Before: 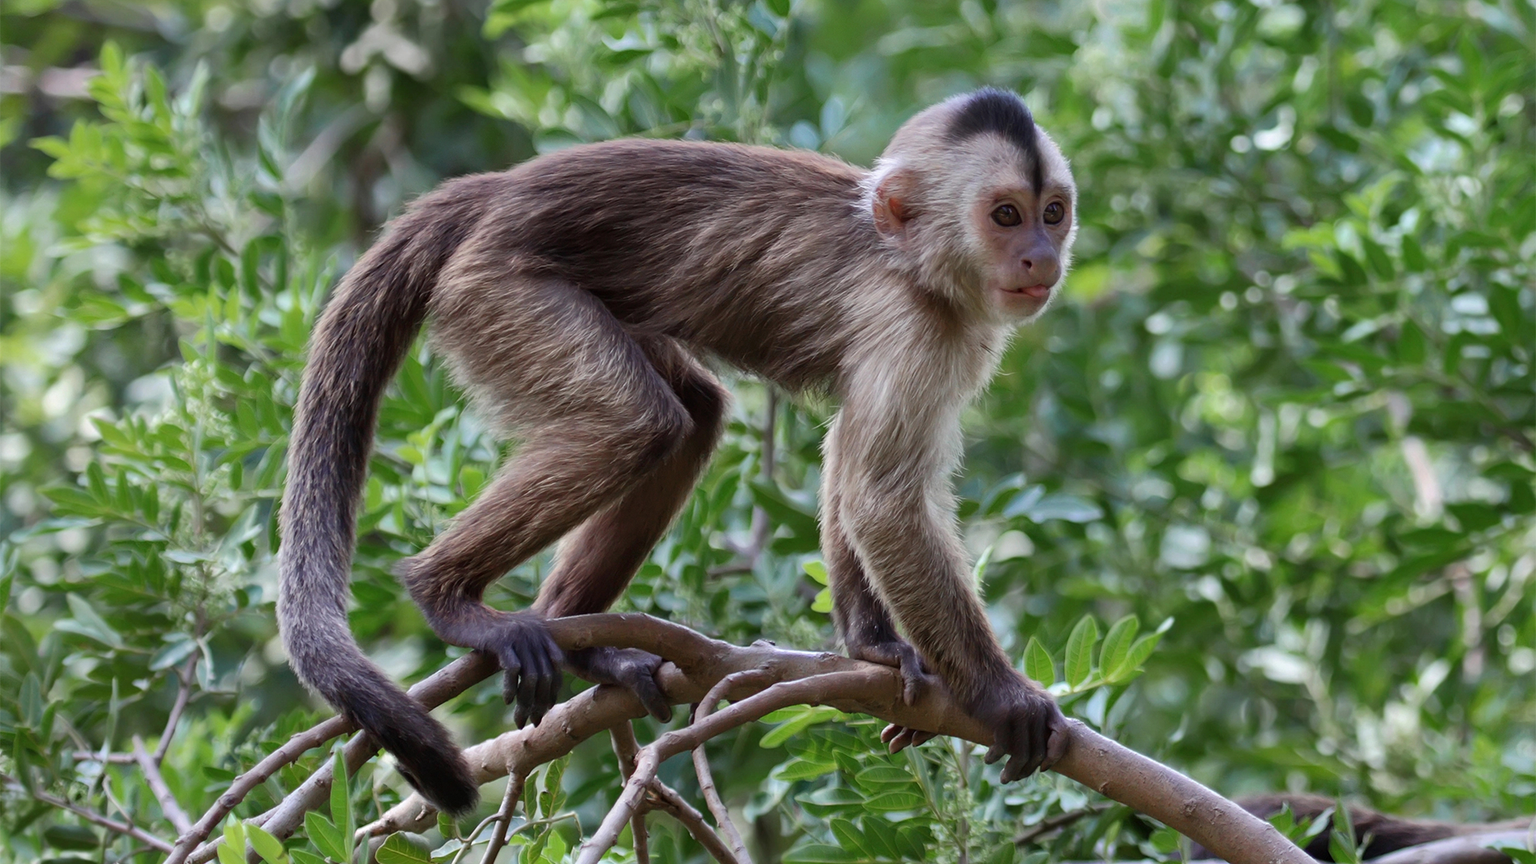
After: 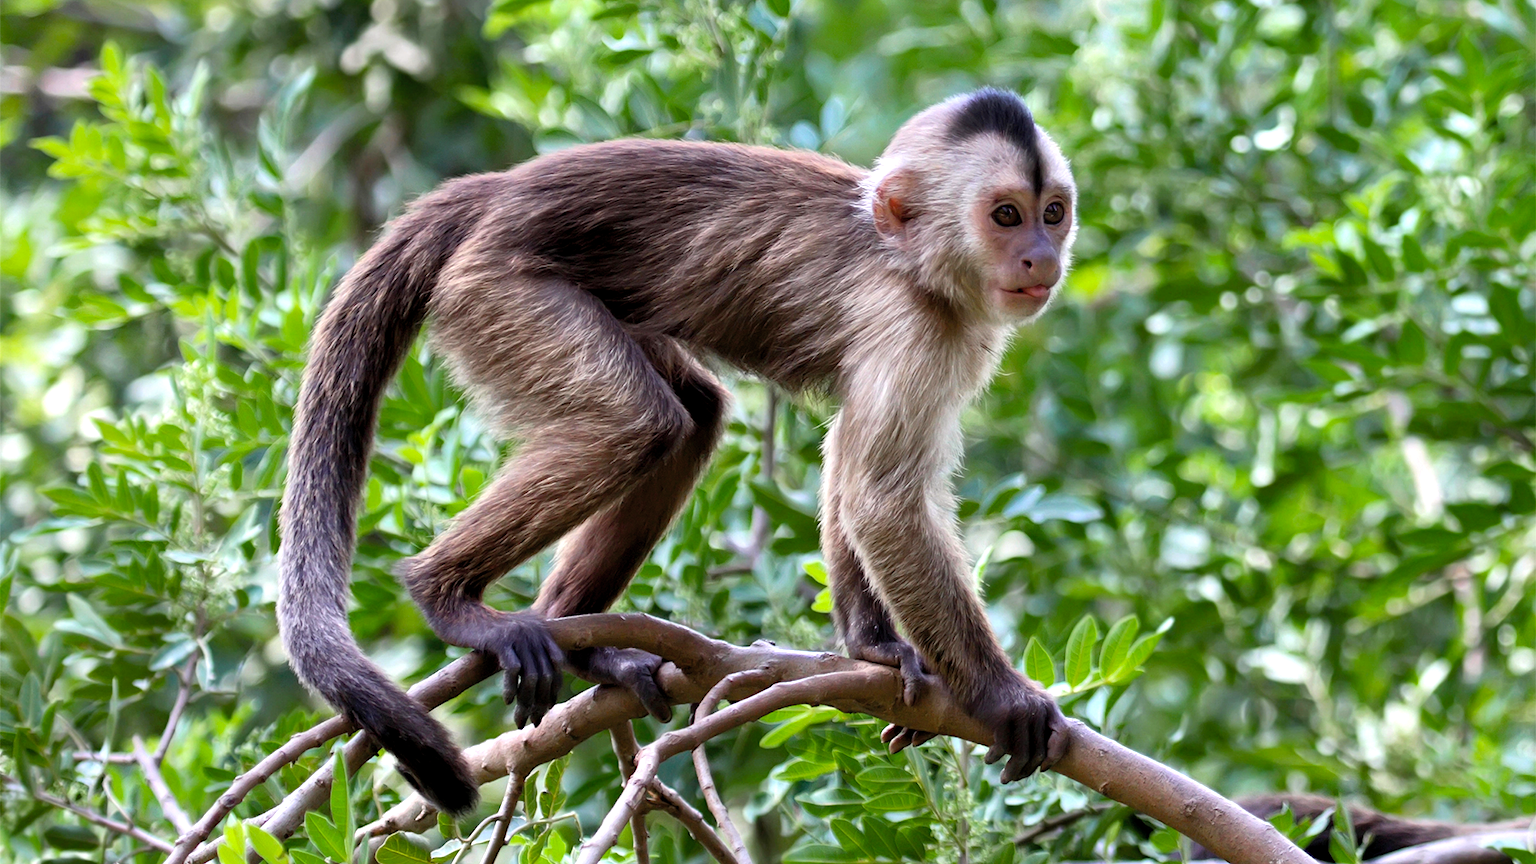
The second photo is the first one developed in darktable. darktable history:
contrast brightness saturation: contrast 0.051, brightness 0.068, saturation 0.014
exposure: black level correction 0, exposure 0.703 EV, compensate highlight preservation false
color balance rgb: power › luminance -14.785%, highlights gain › chroma 0.3%, highlights gain › hue 331.36°, global offset › luminance -0.845%, perceptual saturation grading › global saturation 25.102%
